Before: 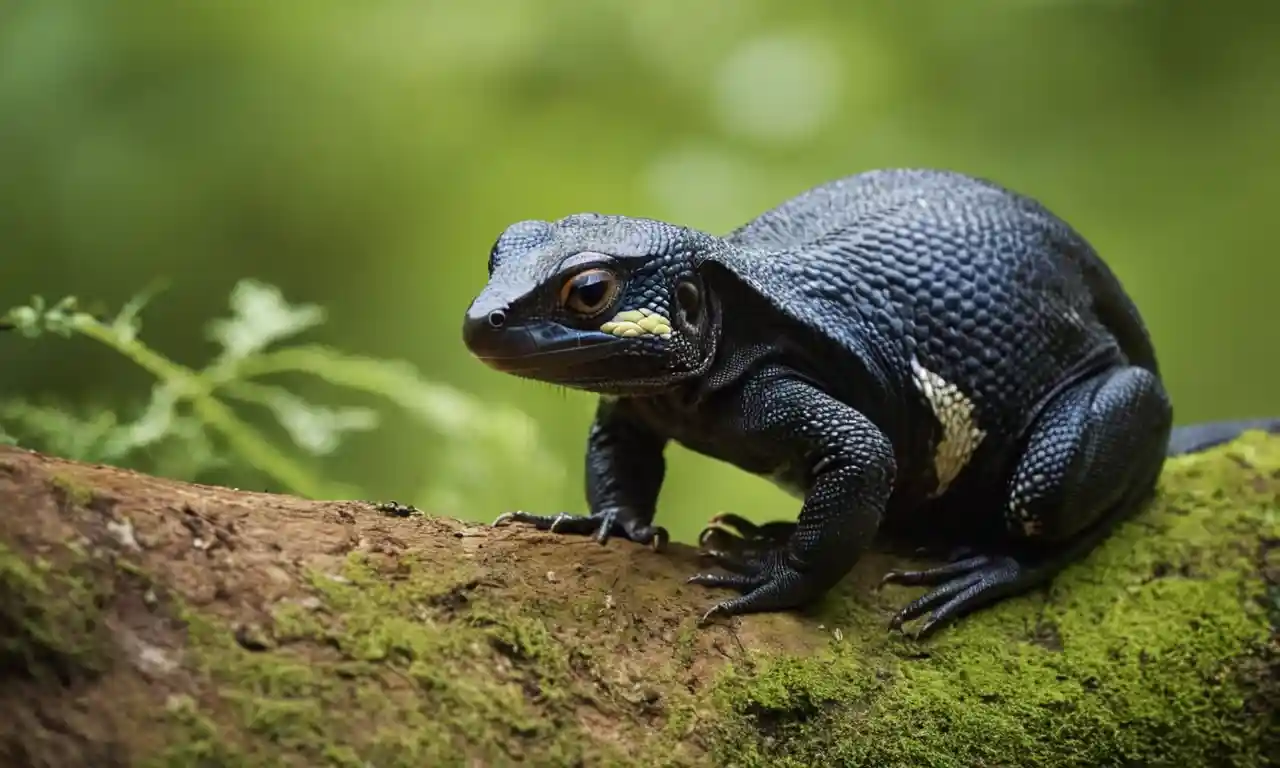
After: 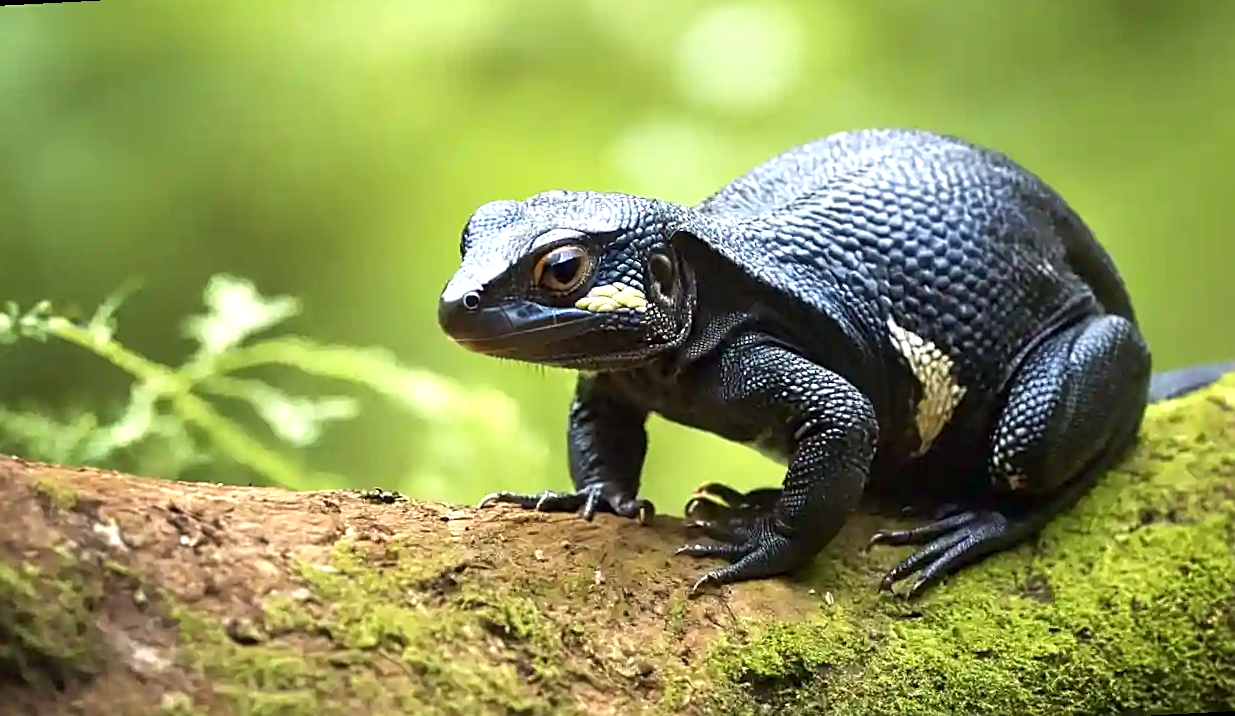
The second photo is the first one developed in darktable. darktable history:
exposure: black level correction 0.001, exposure 1.05 EV, compensate exposure bias true, compensate highlight preservation false
rotate and perspective: rotation -3°, crop left 0.031, crop right 0.968, crop top 0.07, crop bottom 0.93
sharpen: on, module defaults
